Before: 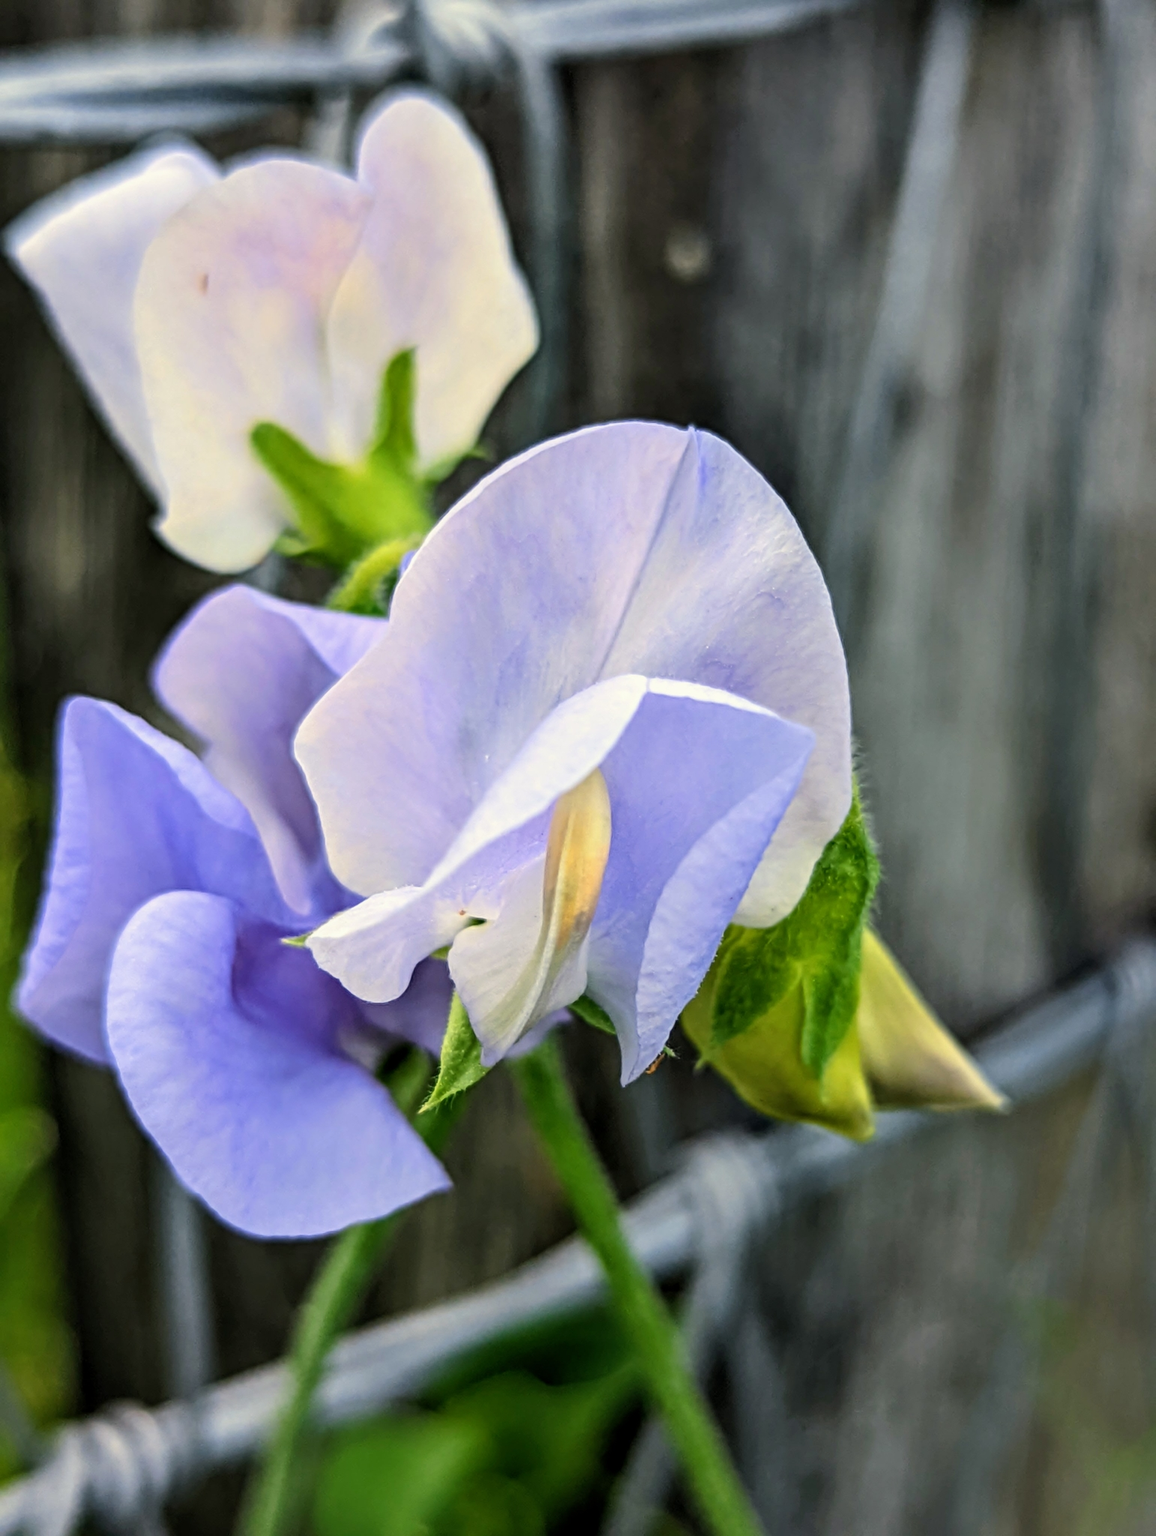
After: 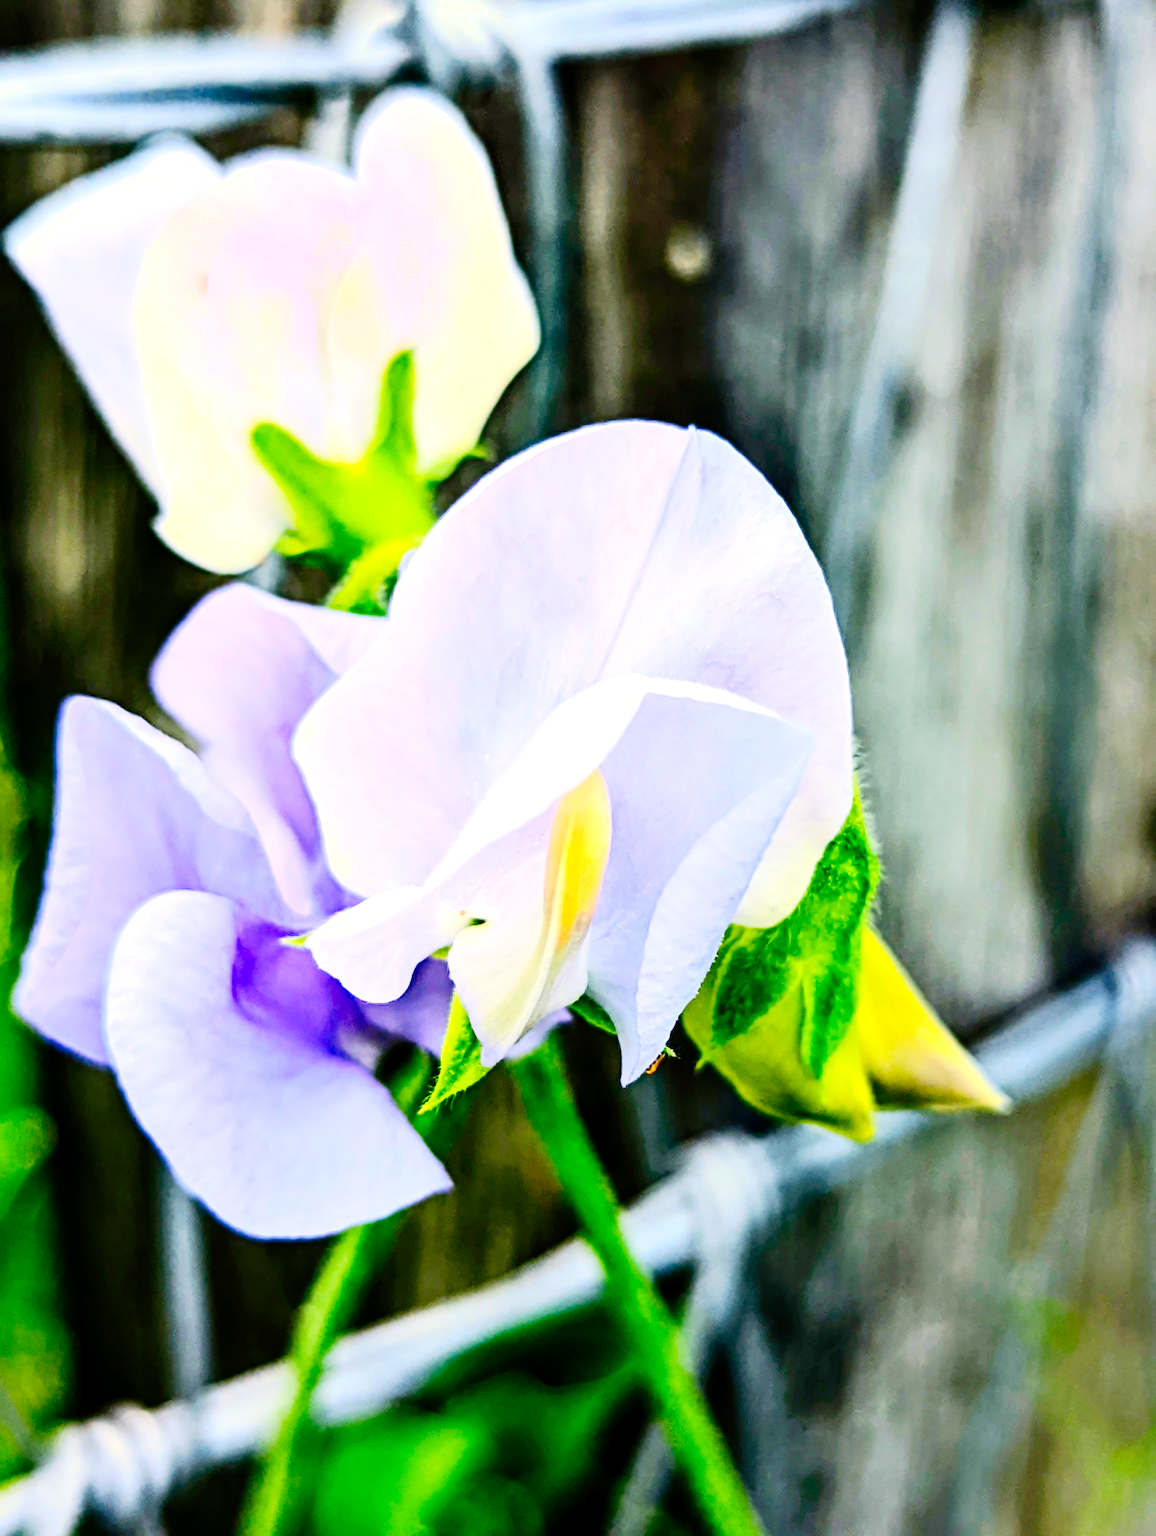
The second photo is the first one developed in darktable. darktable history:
tone curve: curves: ch0 [(0.017, 0) (0.122, 0.046) (0.295, 0.297) (0.449, 0.505) (0.559, 0.629) (0.729, 0.796) (0.879, 0.898) (1, 0.97)]; ch1 [(0, 0) (0.393, 0.4) (0.447, 0.447) (0.485, 0.497) (0.522, 0.503) (0.539, 0.52) (0.606, 0.6) (0.696, 0.679) (1, 1)]; ch2 [(0, 0) (0.369, 0.388) (0.449, 0.431) (0.499, 0.501) (0.516, 0.536) (0.604, 0.599) (0.741, 0.763) (1, 1)], preserve colors none
exposure: exposure 0.924 EV, compensate exposure bias true, compensate highlight preservation false
contrast brightness saturation: contrast 0.258, brightness 0.023, saturation 0.858
